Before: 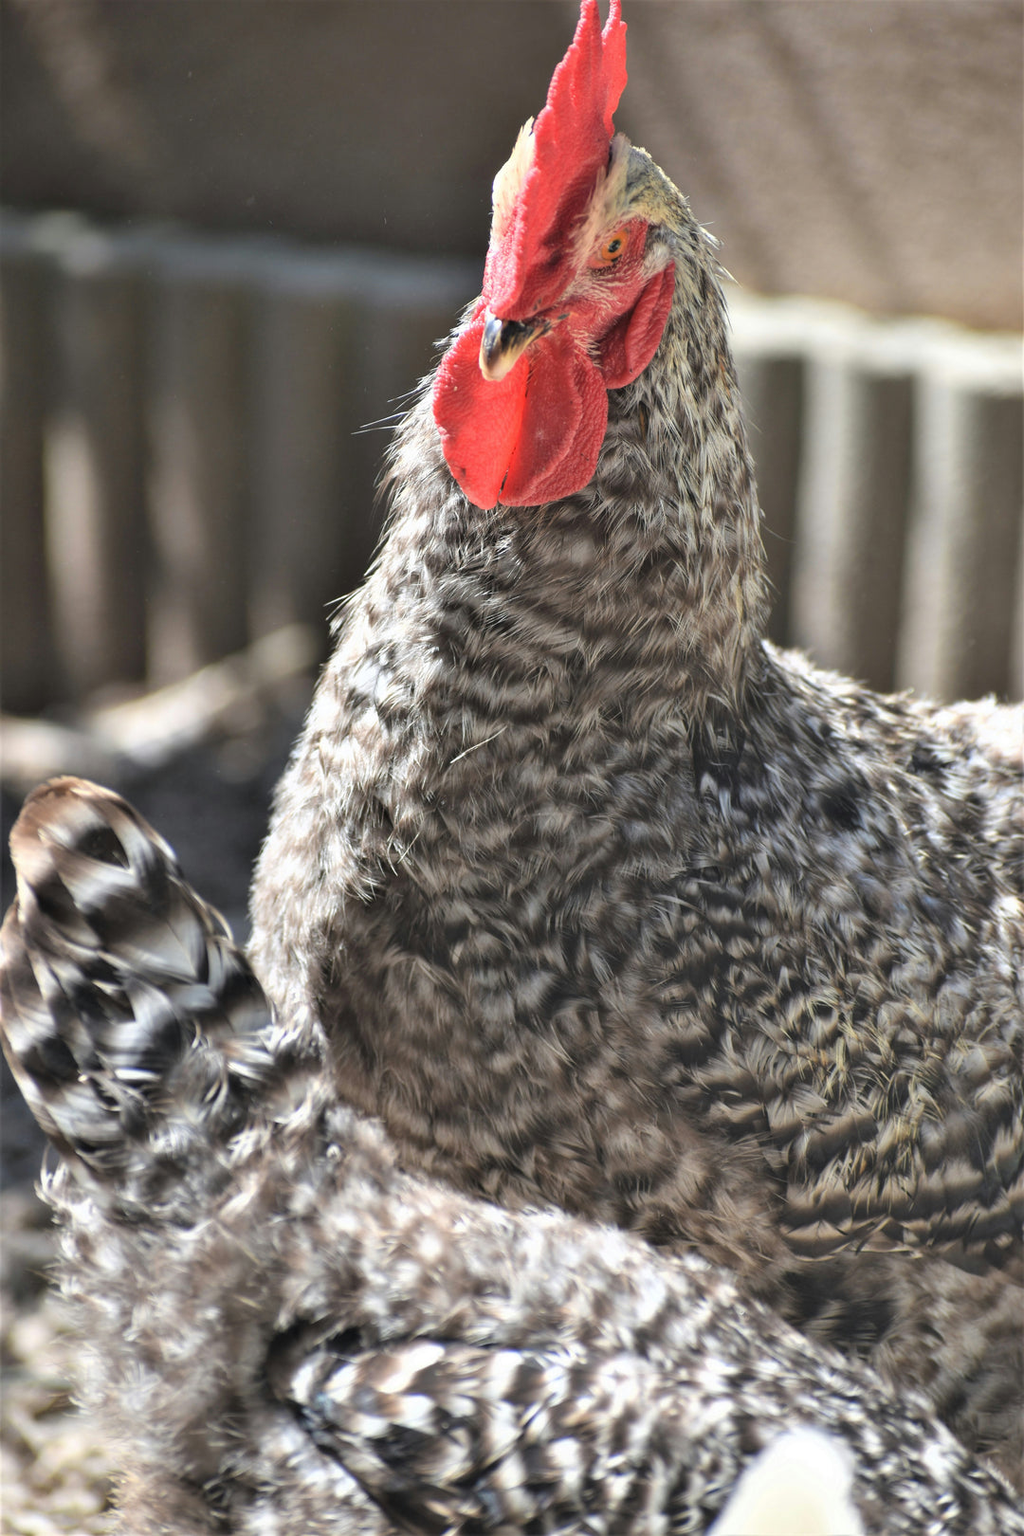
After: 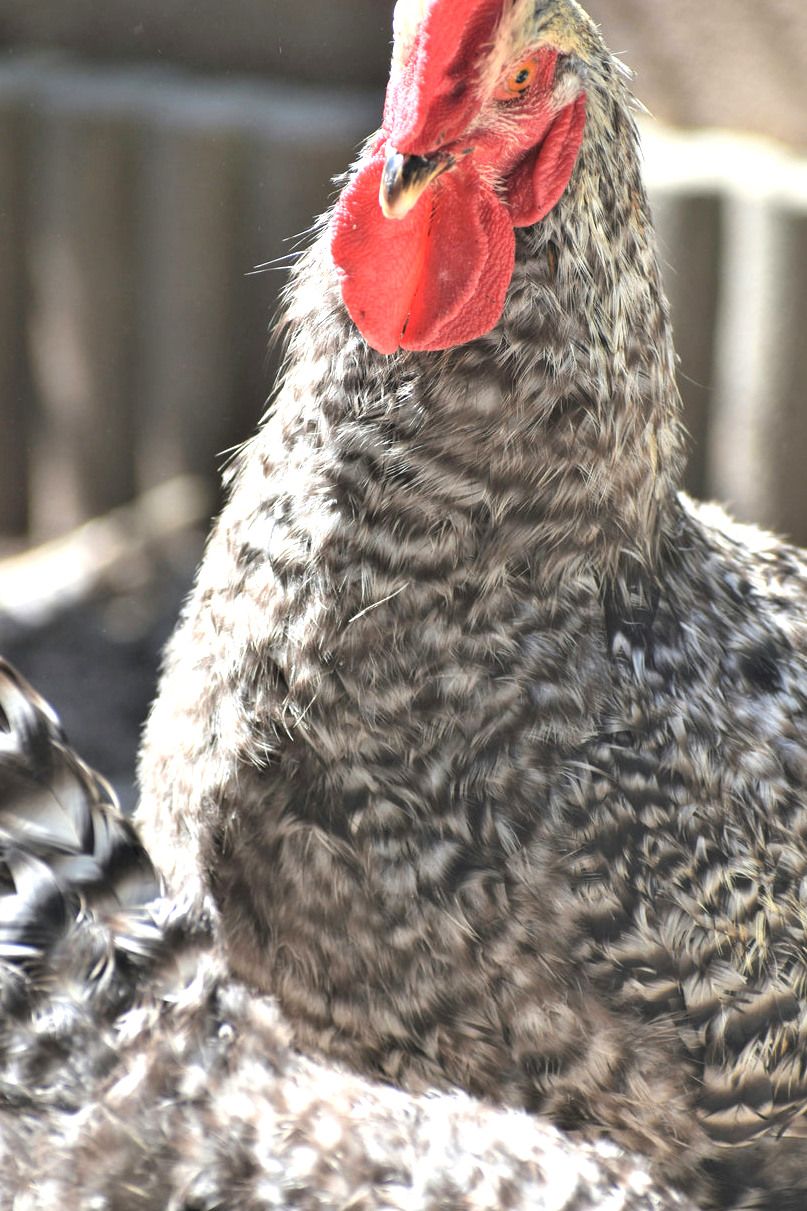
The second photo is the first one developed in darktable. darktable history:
crop and rotate: left 11.831%, top 11.346%, right 13.429%, bottom 13.899%
exposure: exposure 0.6 EV, compensate highlight preservation false
